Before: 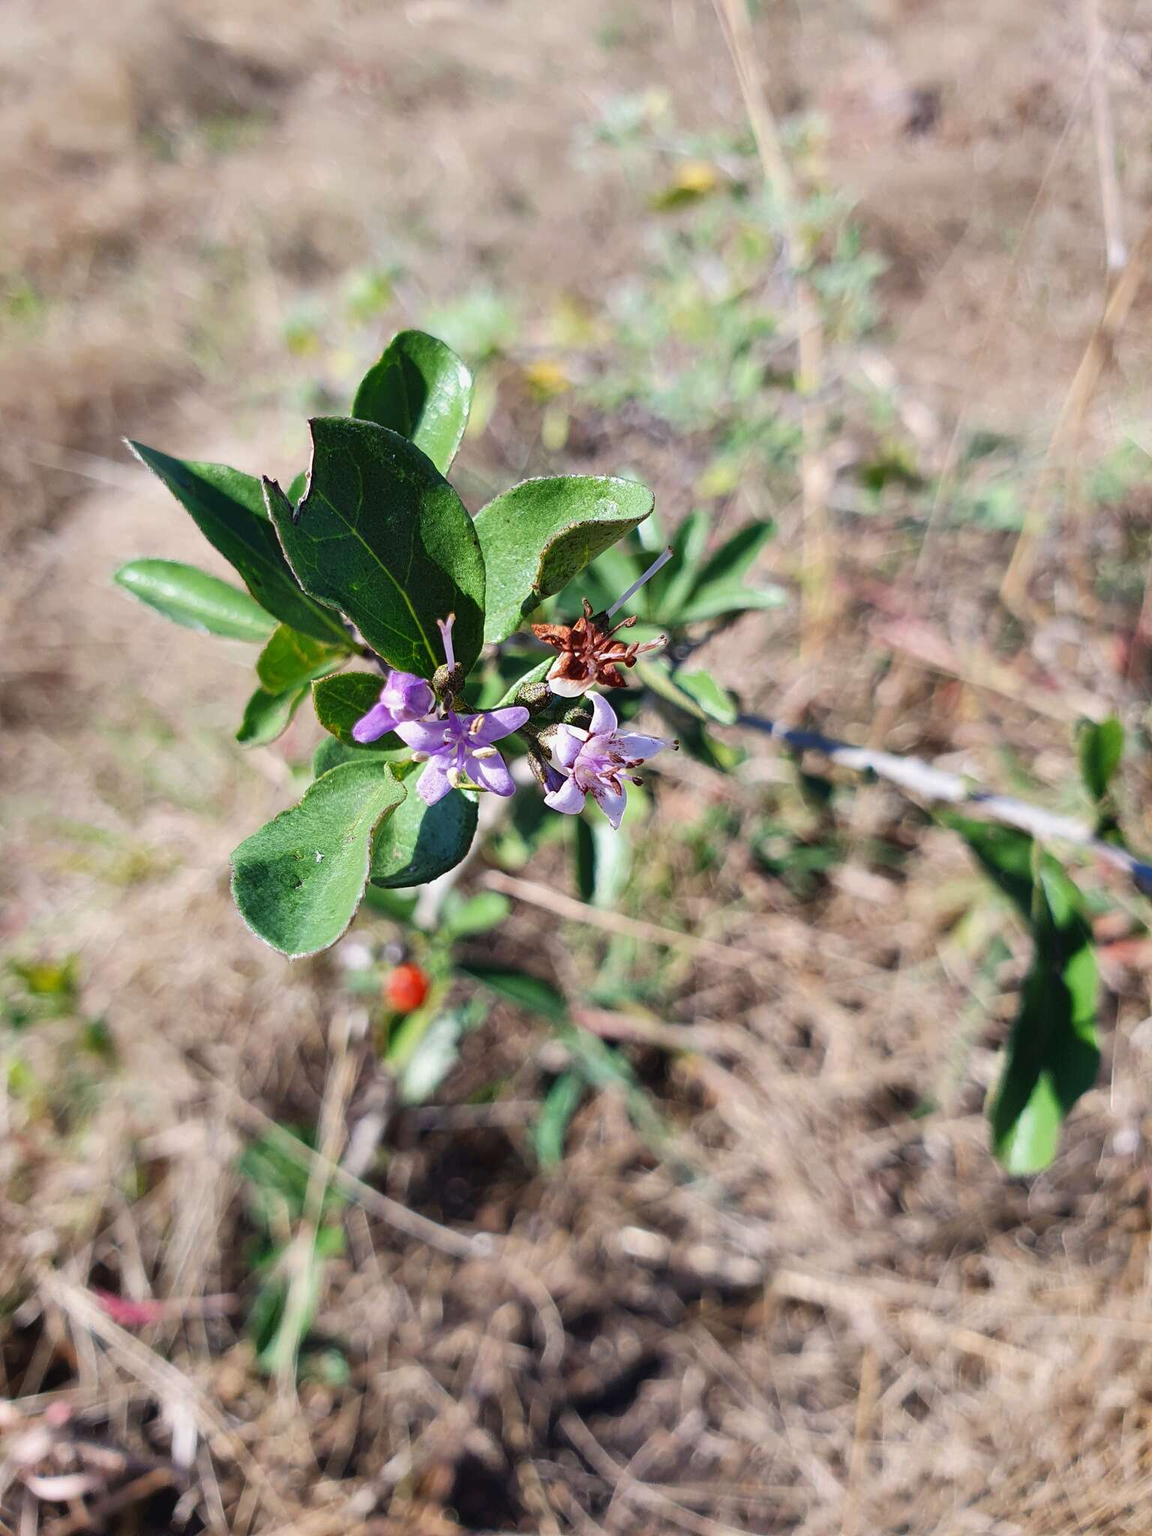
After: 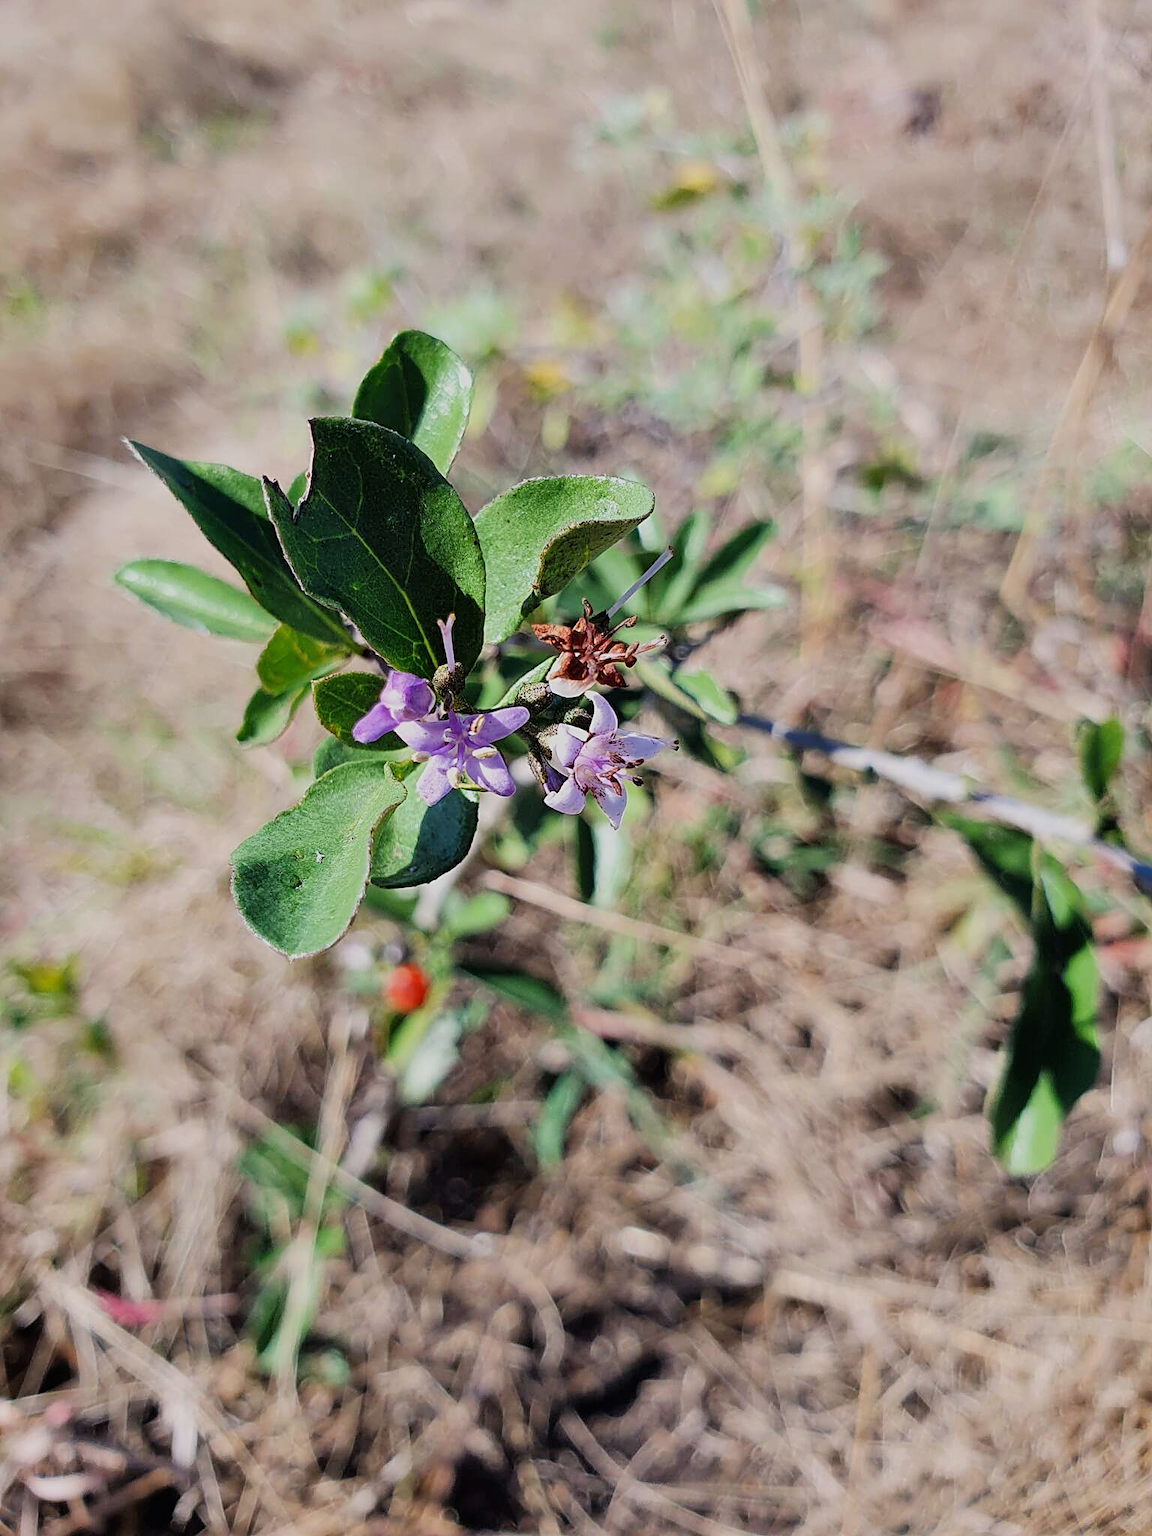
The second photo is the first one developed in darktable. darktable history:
filmic rgb: hardness 4.17
color zones: curves: ch0 [(0, 0.5) (0.143, 0.5) (0.286, 0.5) (0.429, 0.5) (0.62, 0.489) (0.714, 0.445) (0.844, 0.496) (1, 0.5)]; ch1 [(0, 0.5) (0.143, 0.5) (0.286, 0.5) (0.429, 0.5) (0.571, 0.5) (0.714, 0.523) (0.857, 0.5) (1, 0.5)]
sharpen: on, module defaults
